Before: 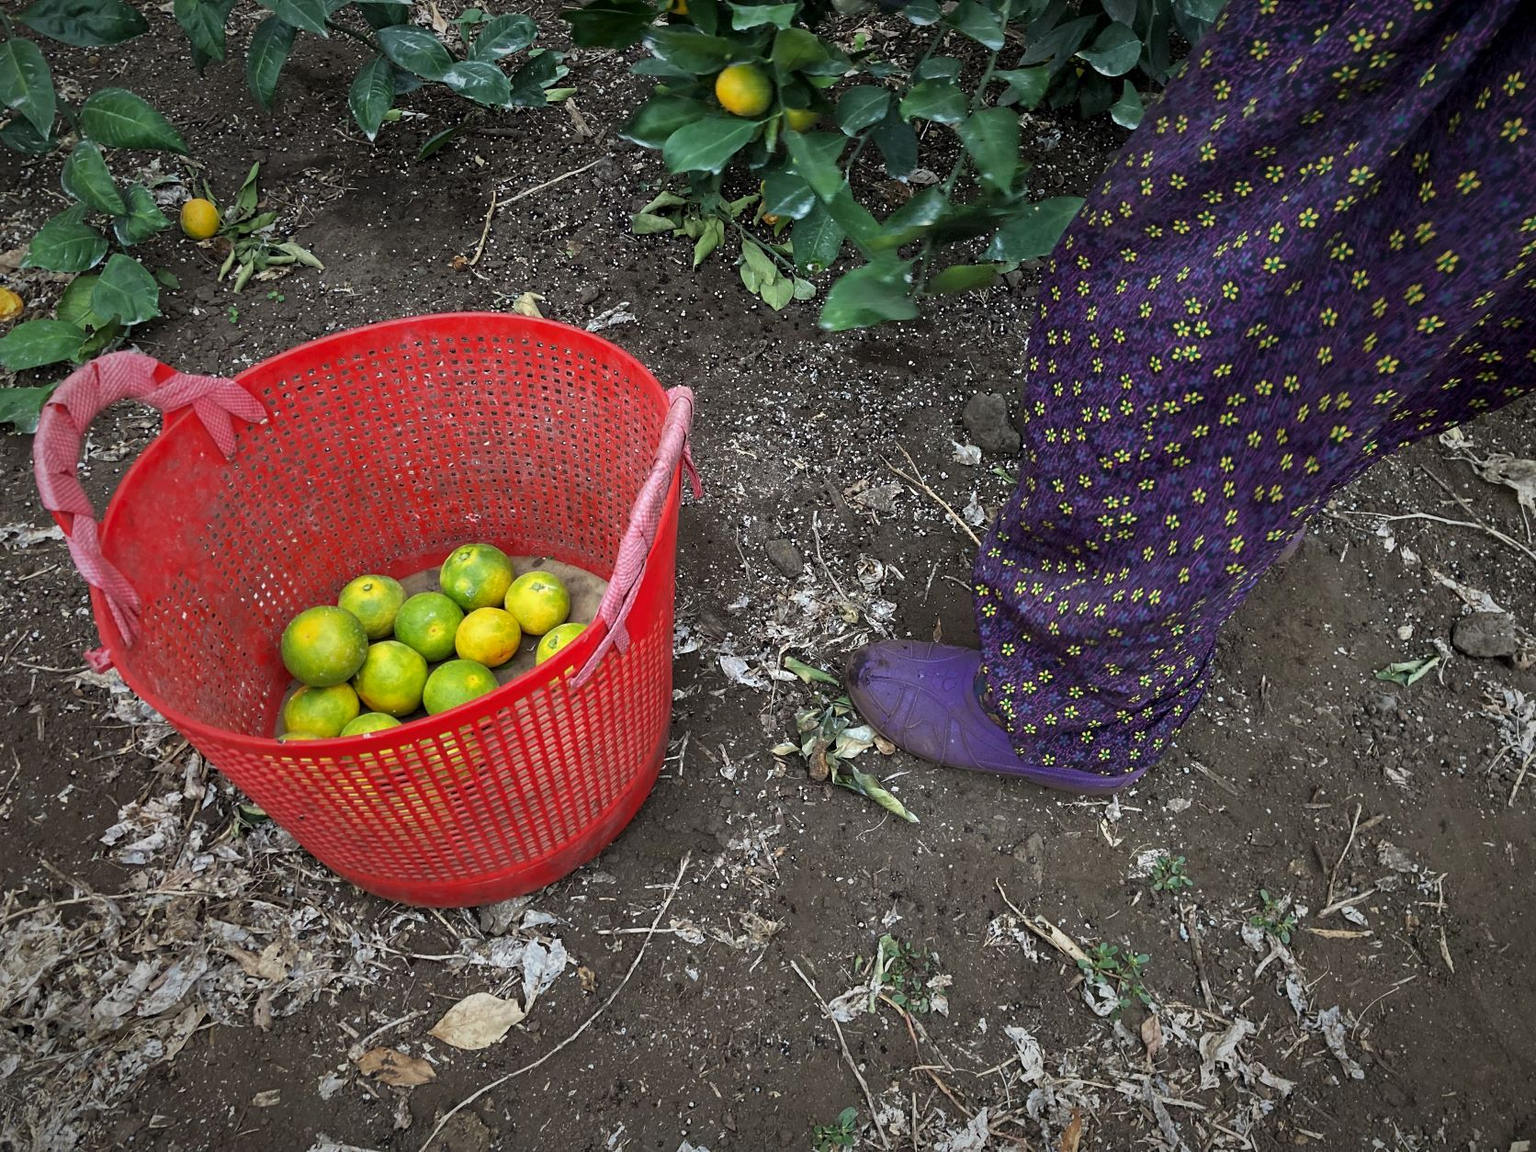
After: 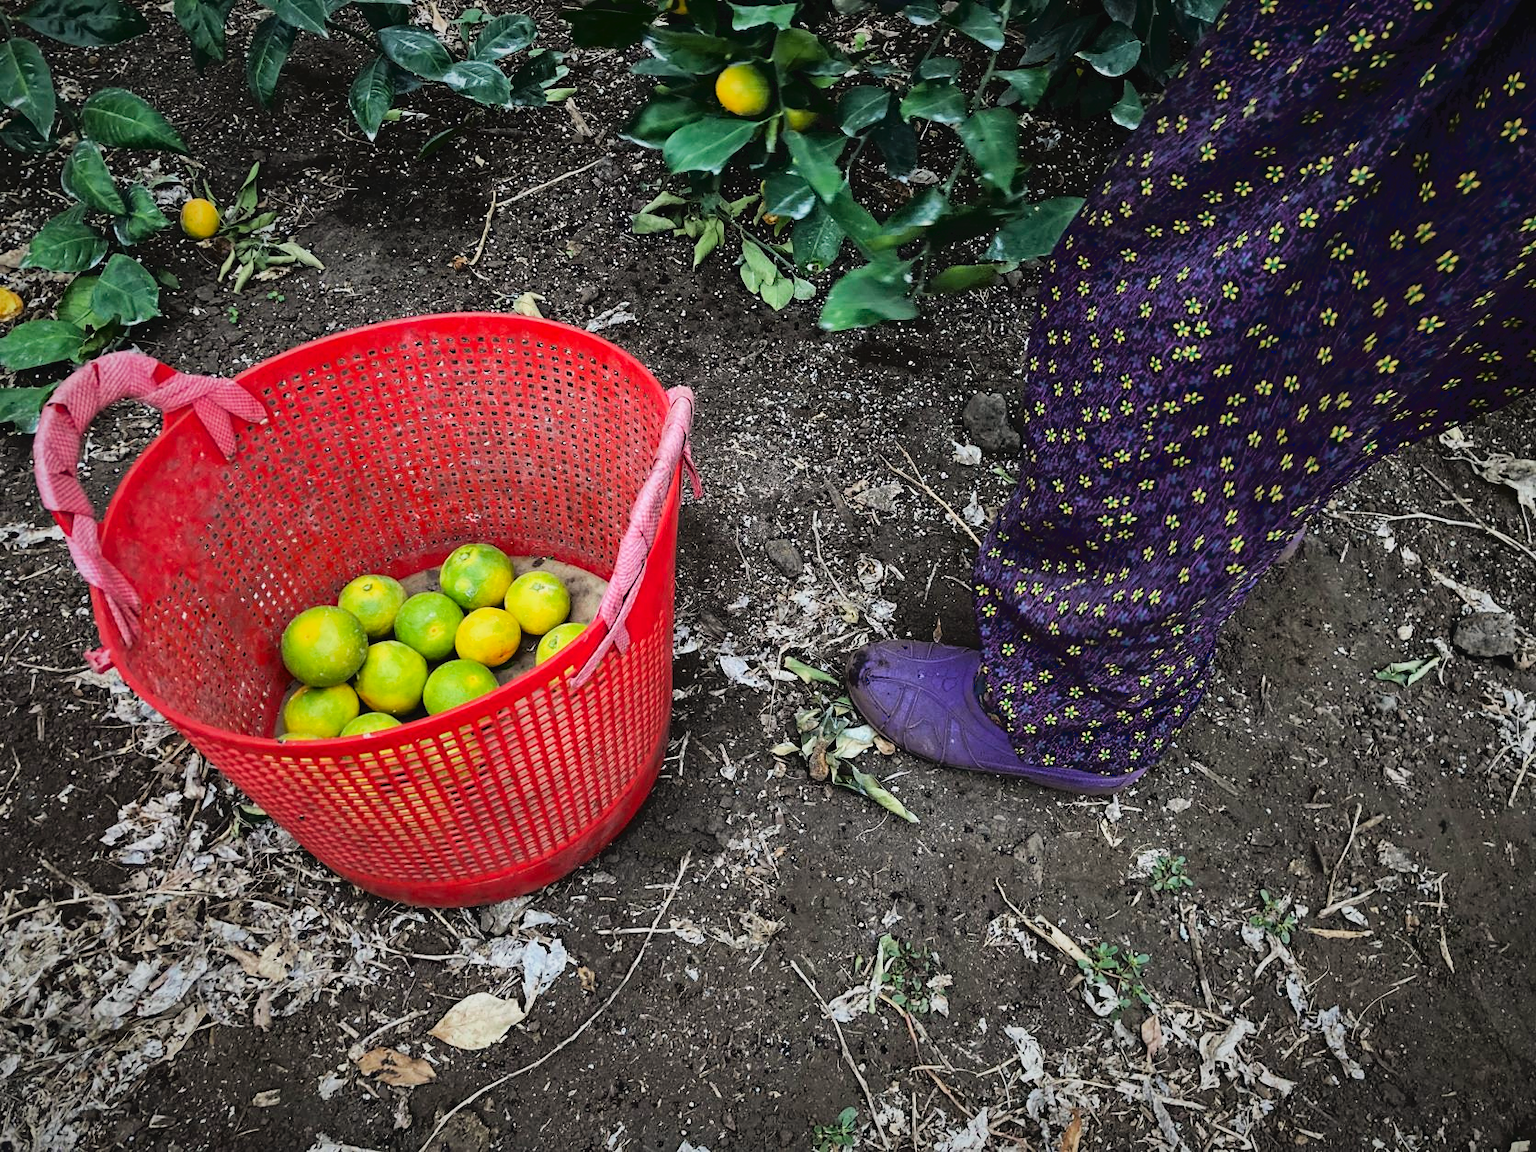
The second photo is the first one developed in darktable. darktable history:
filmic rgb: black relative exposure -7.65 EV, white relative exposure 4.56 EV, hardness 3.61
tone curve: curves: ch0 [(0, 0) (0.003, 0.047) (0.011, 0.051) (0.025, 0.051) (0.044, 0.057) (0.069, 0.068) (0.1, 0.076) (0.136, 0.108) (0.177, 0.166) (0.224, 0.229) (0.277, 0.299) (0.335, 0.364) (0.399, 0.46) (0.468, 0.553) (0.543, 0.639) (0.623, 0.724) (0.709, 0.808) (0.801, 0.886) (0.898, 0.954) (1, 1)], color space Lab, linked channels, preserve colors none
haze removal: strength 0.303, distance 0.244, compatibility mode true
